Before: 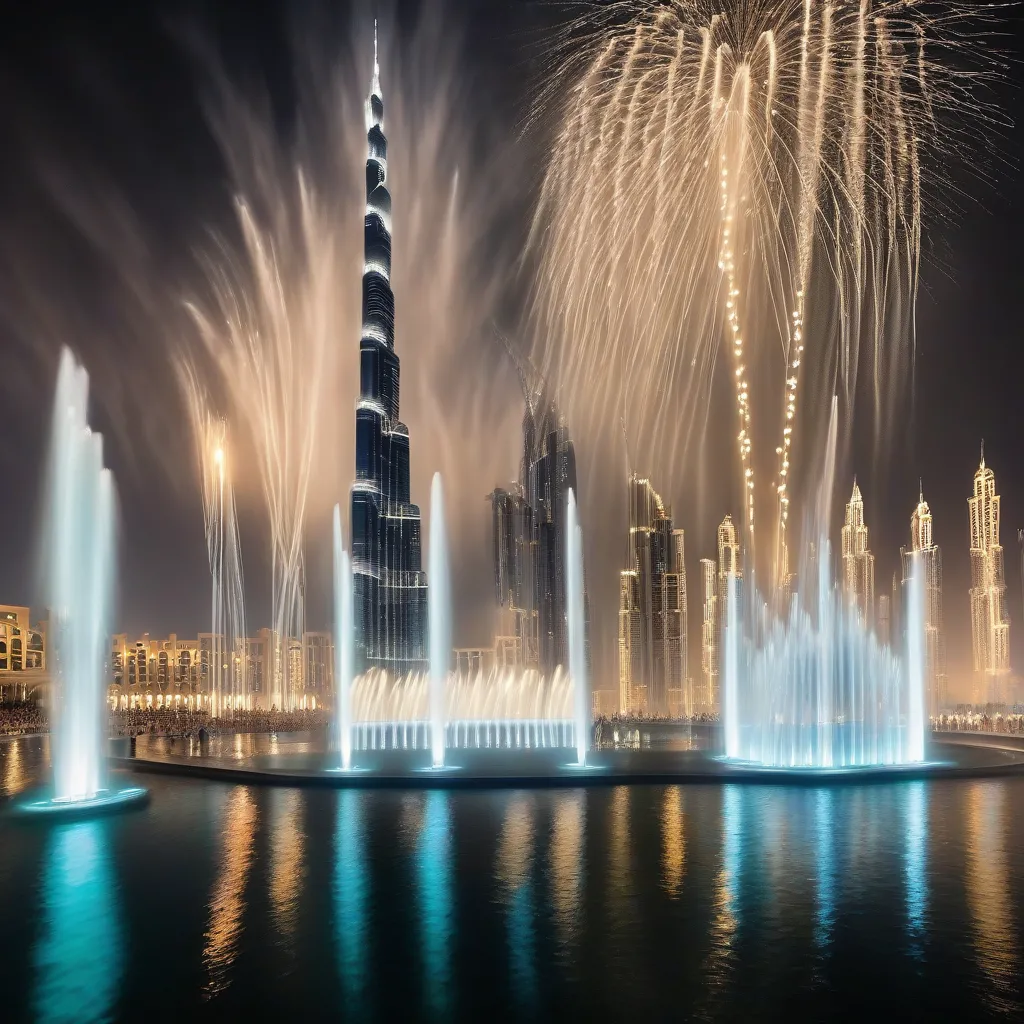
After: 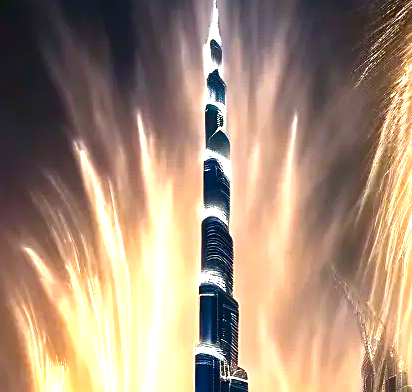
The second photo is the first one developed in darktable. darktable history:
crop: left 15.766%, top 5.432%, right 43.913%, bottom 56.235%
contrast brightness saturation: brightness -0.204, saturation 0.082
exposure: black level correction 0, exposure 1.442 EV, compensate highlight preservation false
sharpen: on, module defaults
color balance rgb: shadows lift › chroma 3.674%, shadows lift › hue 89.4°, power › hue 330.19°, linear chroma grading › global chroma 14.81%, perceptual saturation grading › global saturation 20%, perceptual saturation grading › highlights 3.268%, perceptual saturation grading › shadows 49.566%, global vibrance 28.087%
